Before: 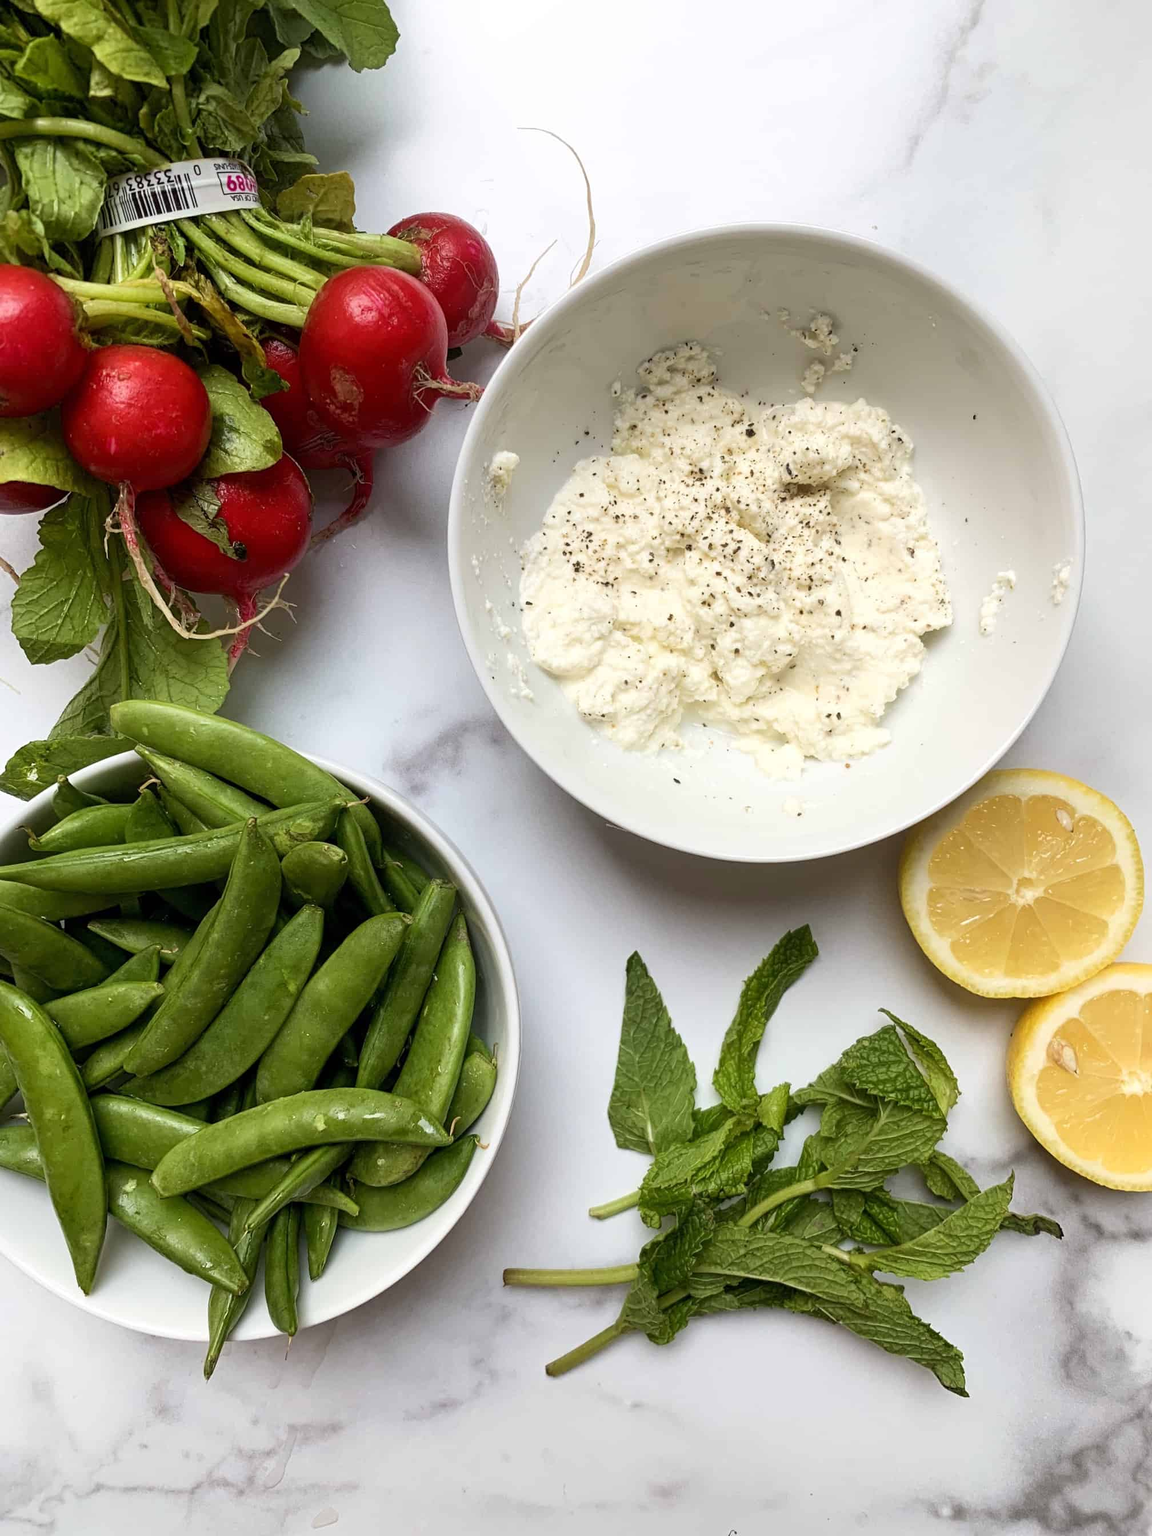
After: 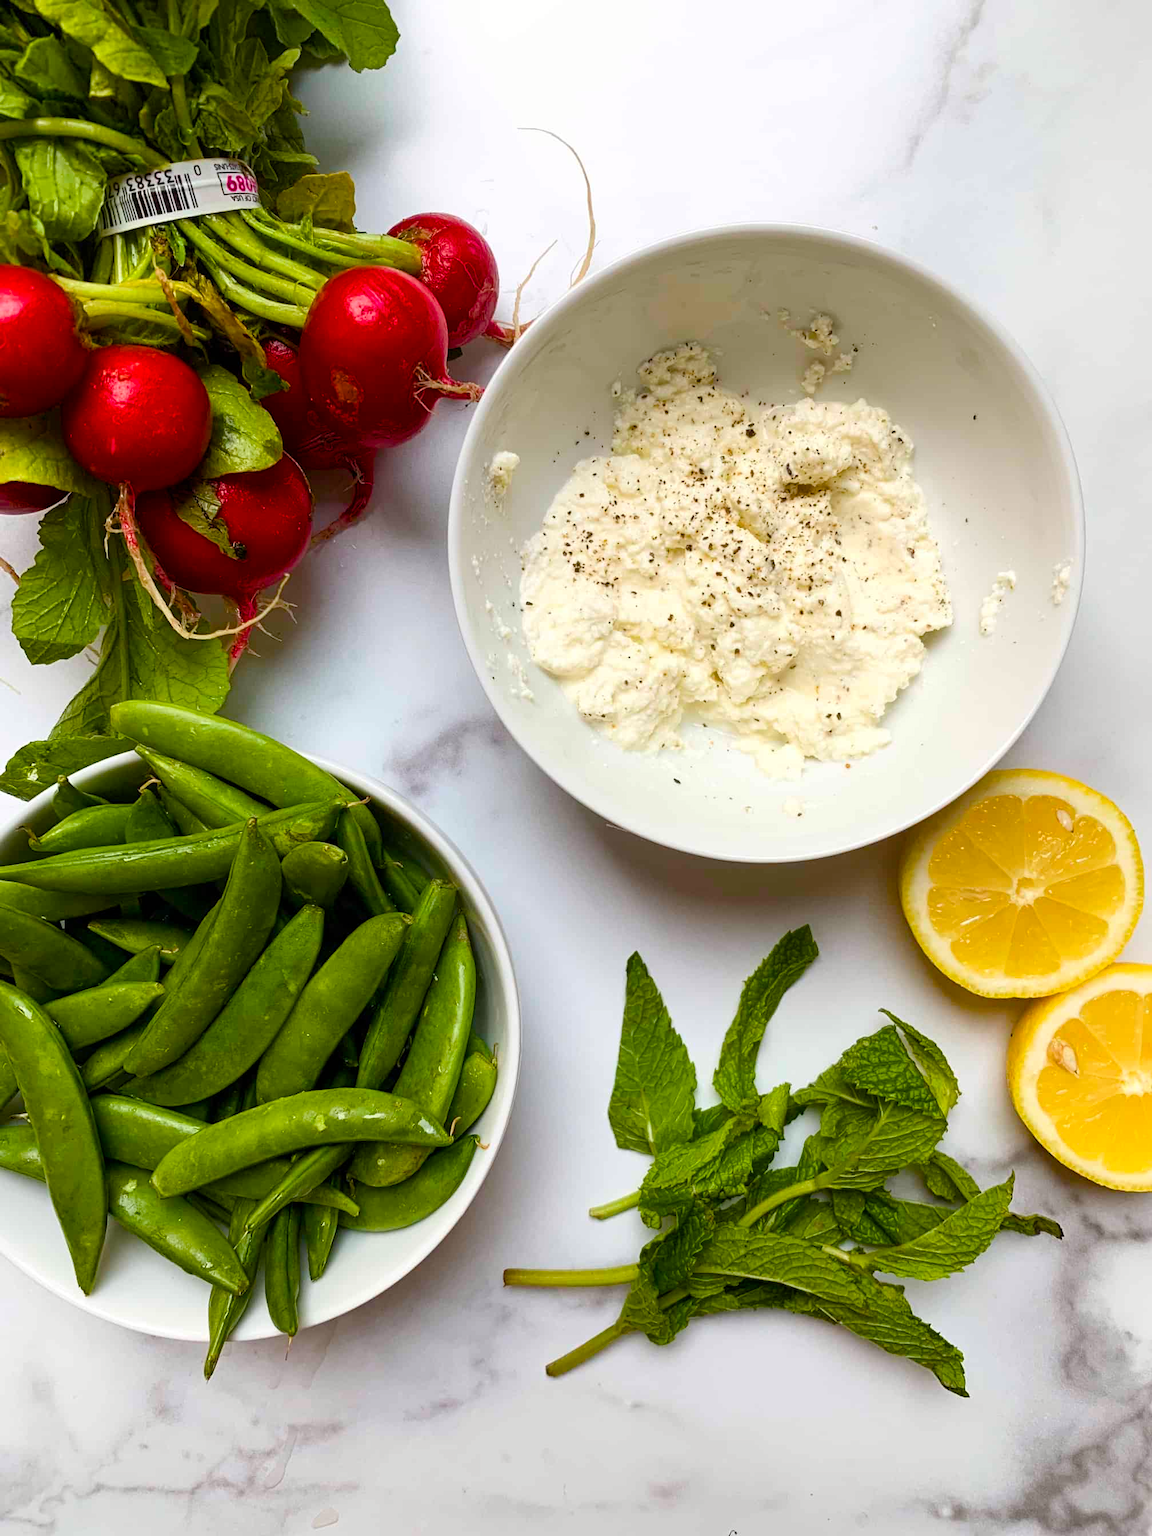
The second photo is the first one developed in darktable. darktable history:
color balance rgb: power › chroma 0.245%, power › hue 62.38°, linear chroma grading › global chroma 15.656%, perceptual saturation grading › global saturation 27.617%, perceptual saturation grading › highlights -25.252%, perceptual saturation grading › shadows 25.316%
